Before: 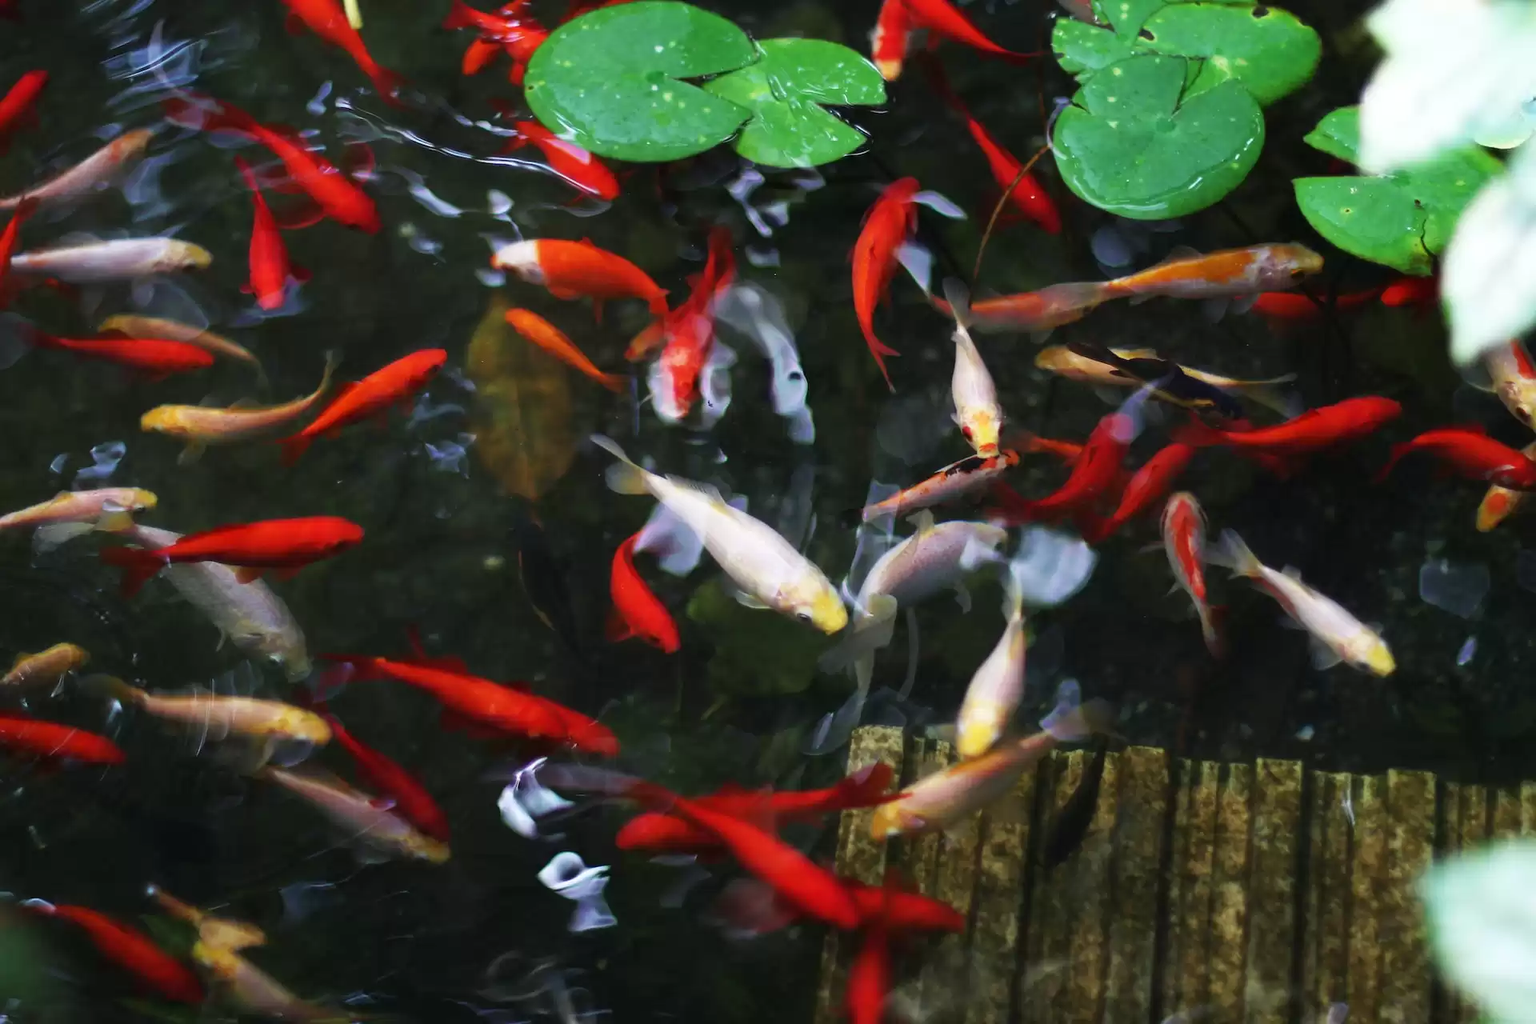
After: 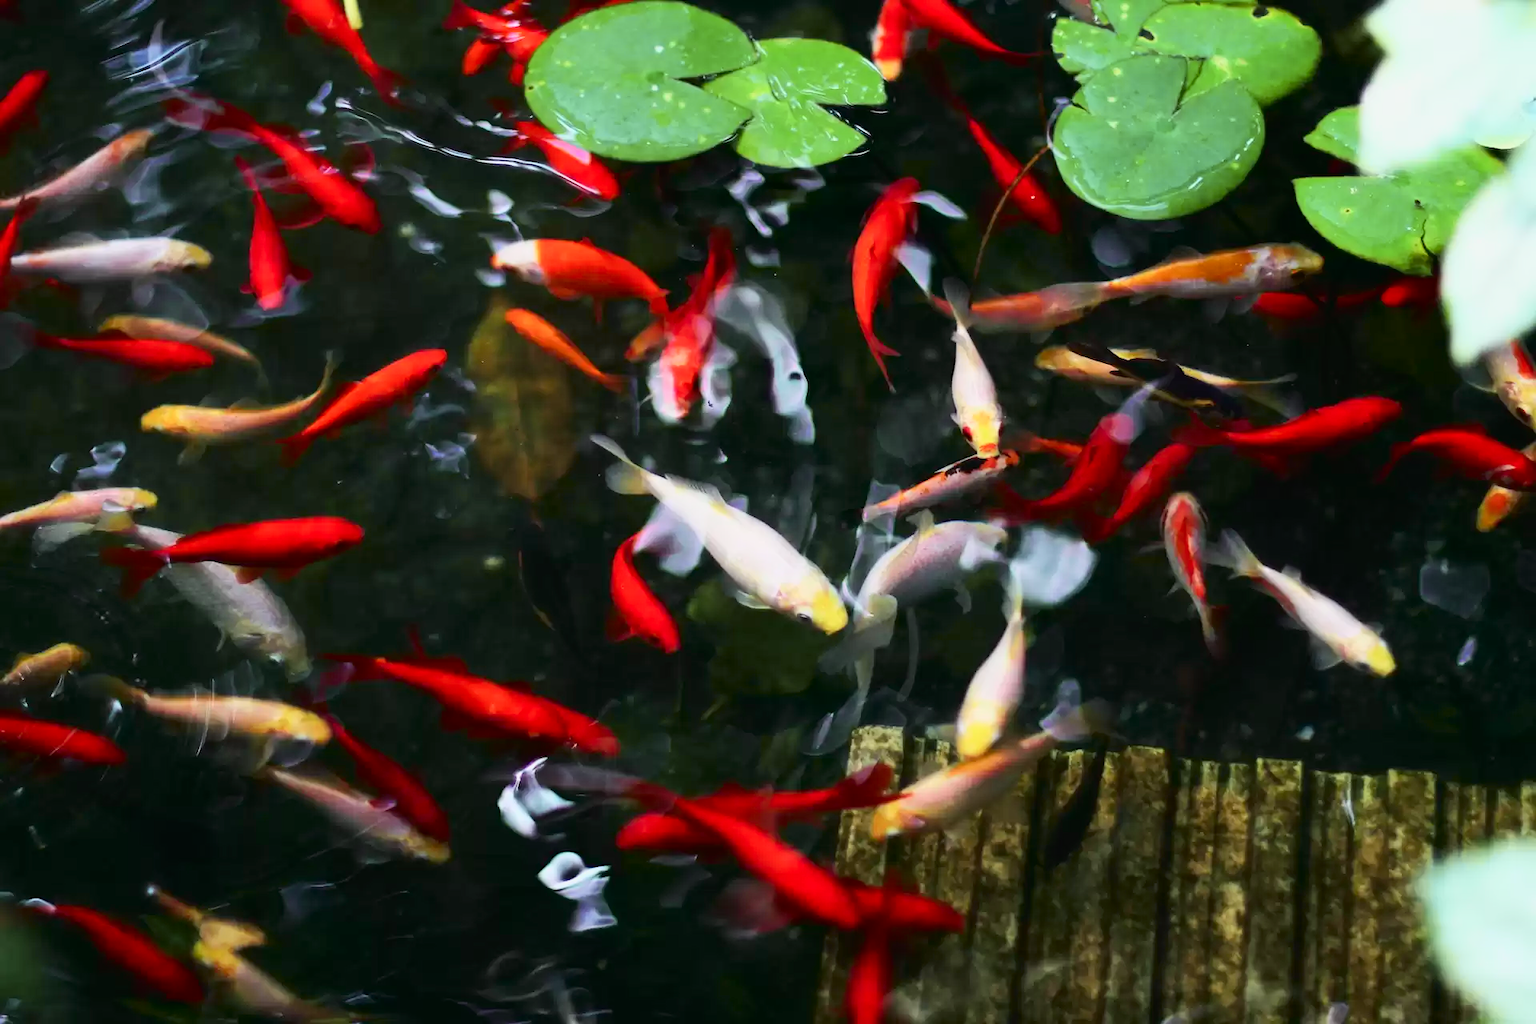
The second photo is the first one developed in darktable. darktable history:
tone curve: curves: ch0 [(0, 0.012) (0.031, 0.02) (0.12, 0.083) (0.193, 0.171) (0.277, 0.279) (0.45, 0.52) (0.568, 0.676) (0.678, 0.777) (0.875, 0.92) (1, 0.965)]; ch1 [(0, 0) (0.243, 0.245) (0.402, 0.41) (0.493, 0.486) (0.508, 0.507) (0.531, 0.53) (0.551, 0.564) (0.646, 0.672) (0.694, 0.732) (1, 1)]; ch2 [(0, 0) (0.249, 0.216) (0.356, 0.343) (0.424, 0.442) (0.476, 0.482) (0.498, 0.502) (0.517, 0.517) (0.532, 0.545) (0.562, 0.575) (0.614, 0.644) (0.706, 0.748) (0.808, 0.809) (0.991, 0.968)], color space Lab, independent channels, preserve colors none
